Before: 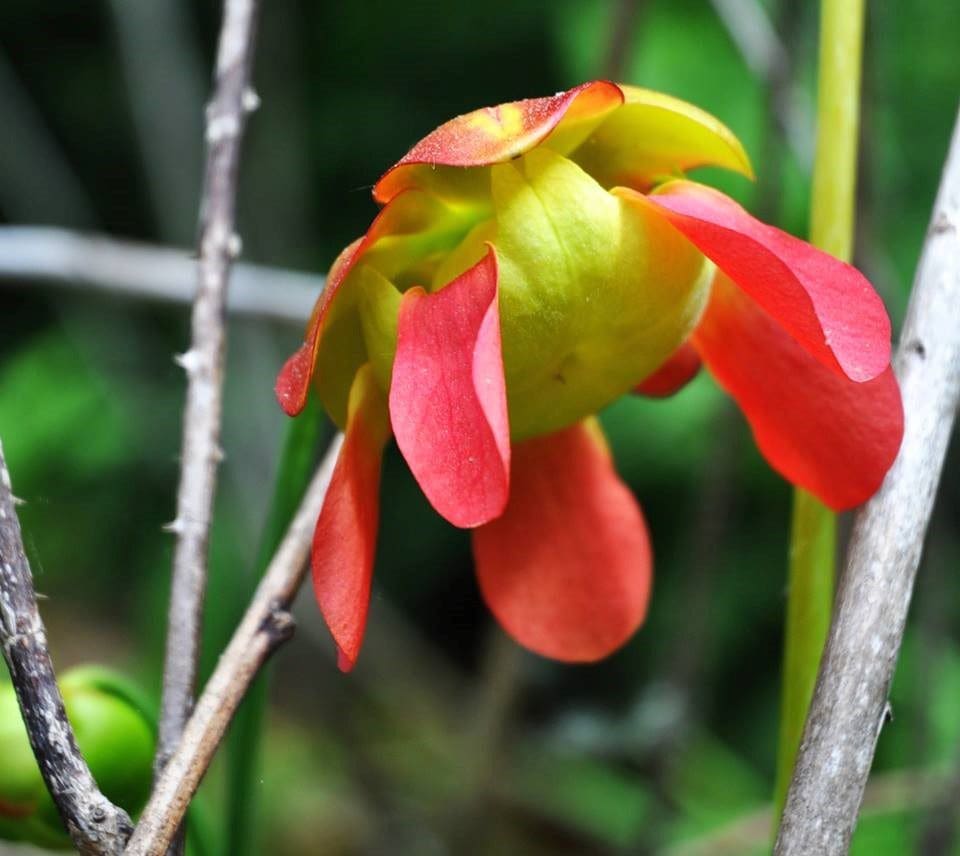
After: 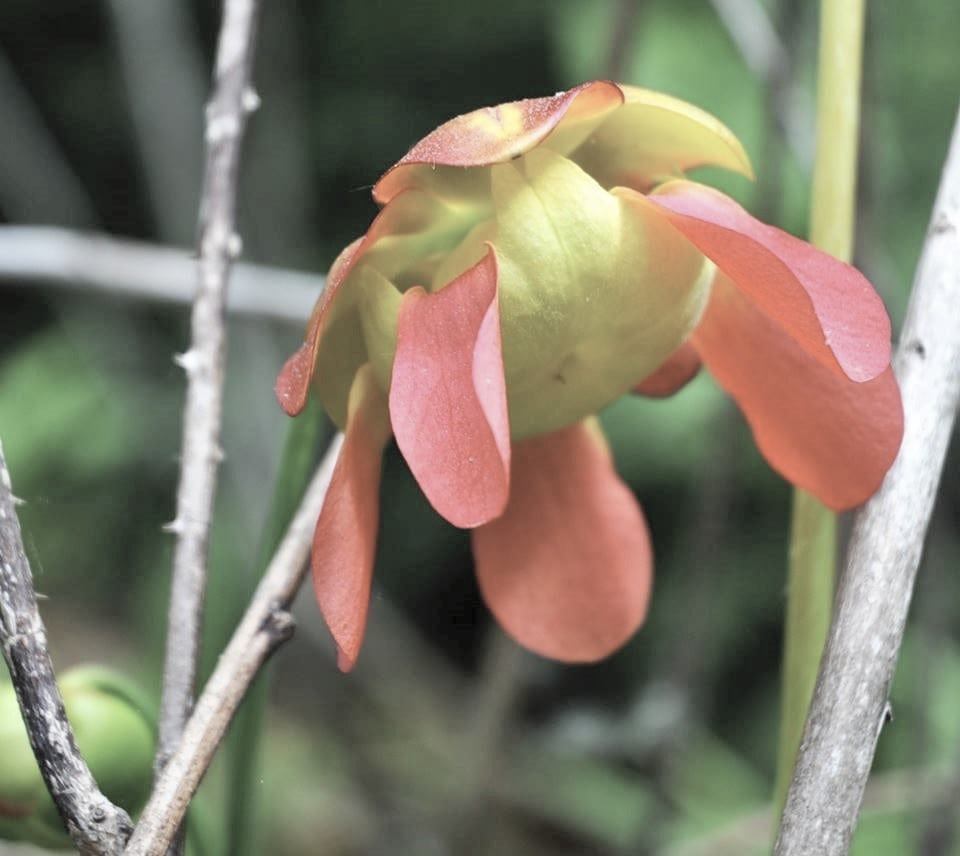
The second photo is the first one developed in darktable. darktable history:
contrast brightness saturation: brightness 0.182, saturation -0.509
